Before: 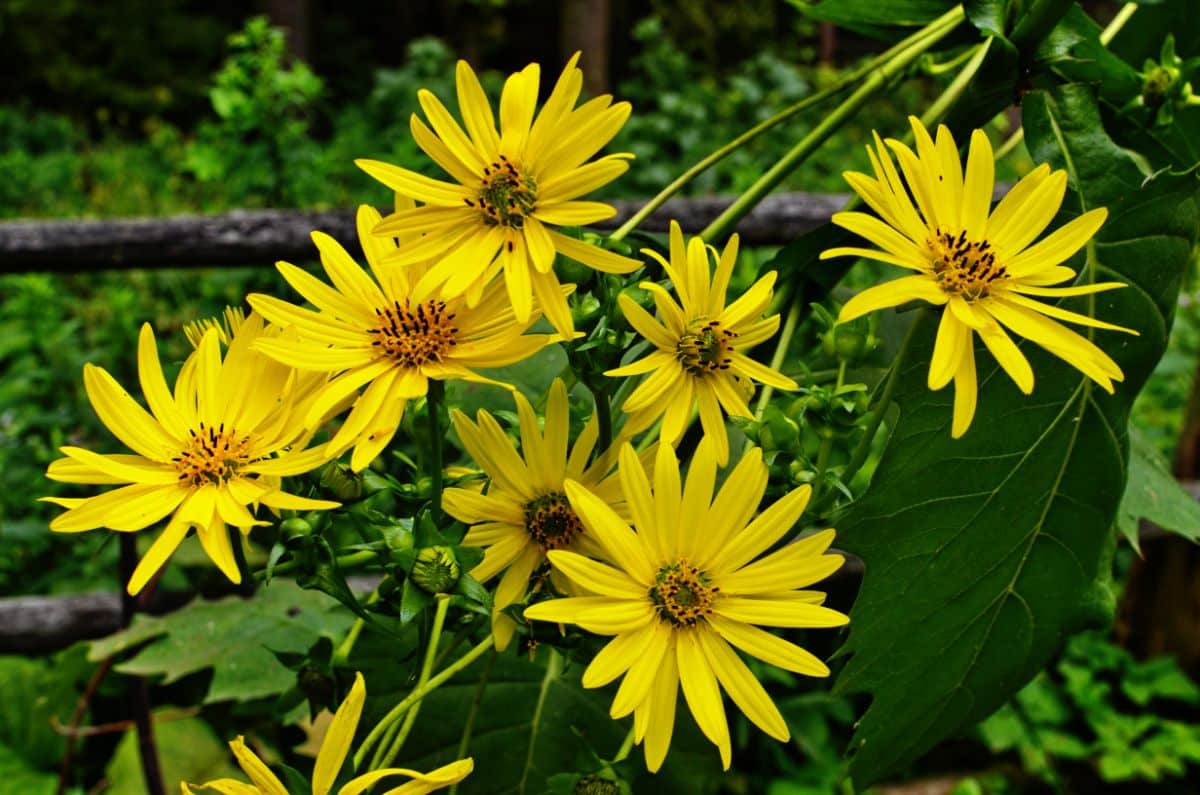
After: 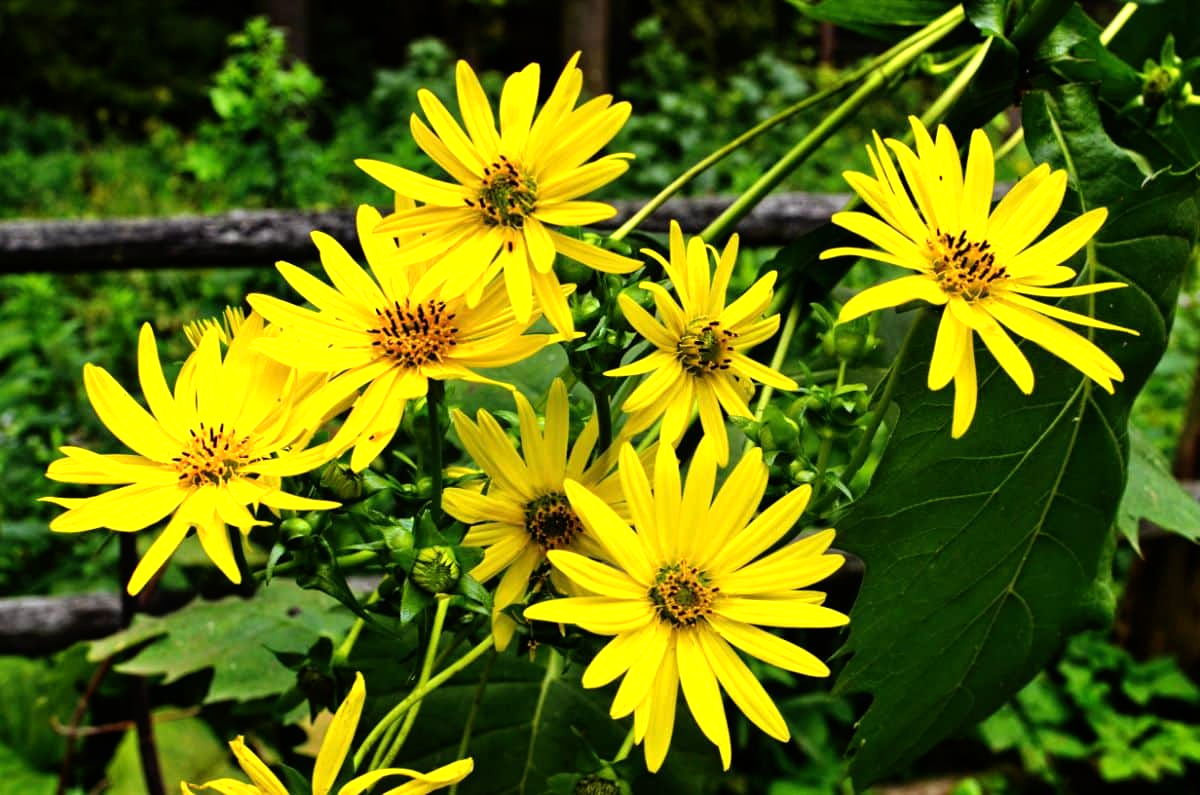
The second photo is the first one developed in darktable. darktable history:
tone equalizer: -8 EV -0.787 EV, -7 EV -0.698 EV, -6 EV -0.565 EV, -5 EV -0.378 EV, -3 EV 0.377 EV, -2 EV 0.6 EV, -1 EV 0.698 EV, +0 EV 0.759 EV
